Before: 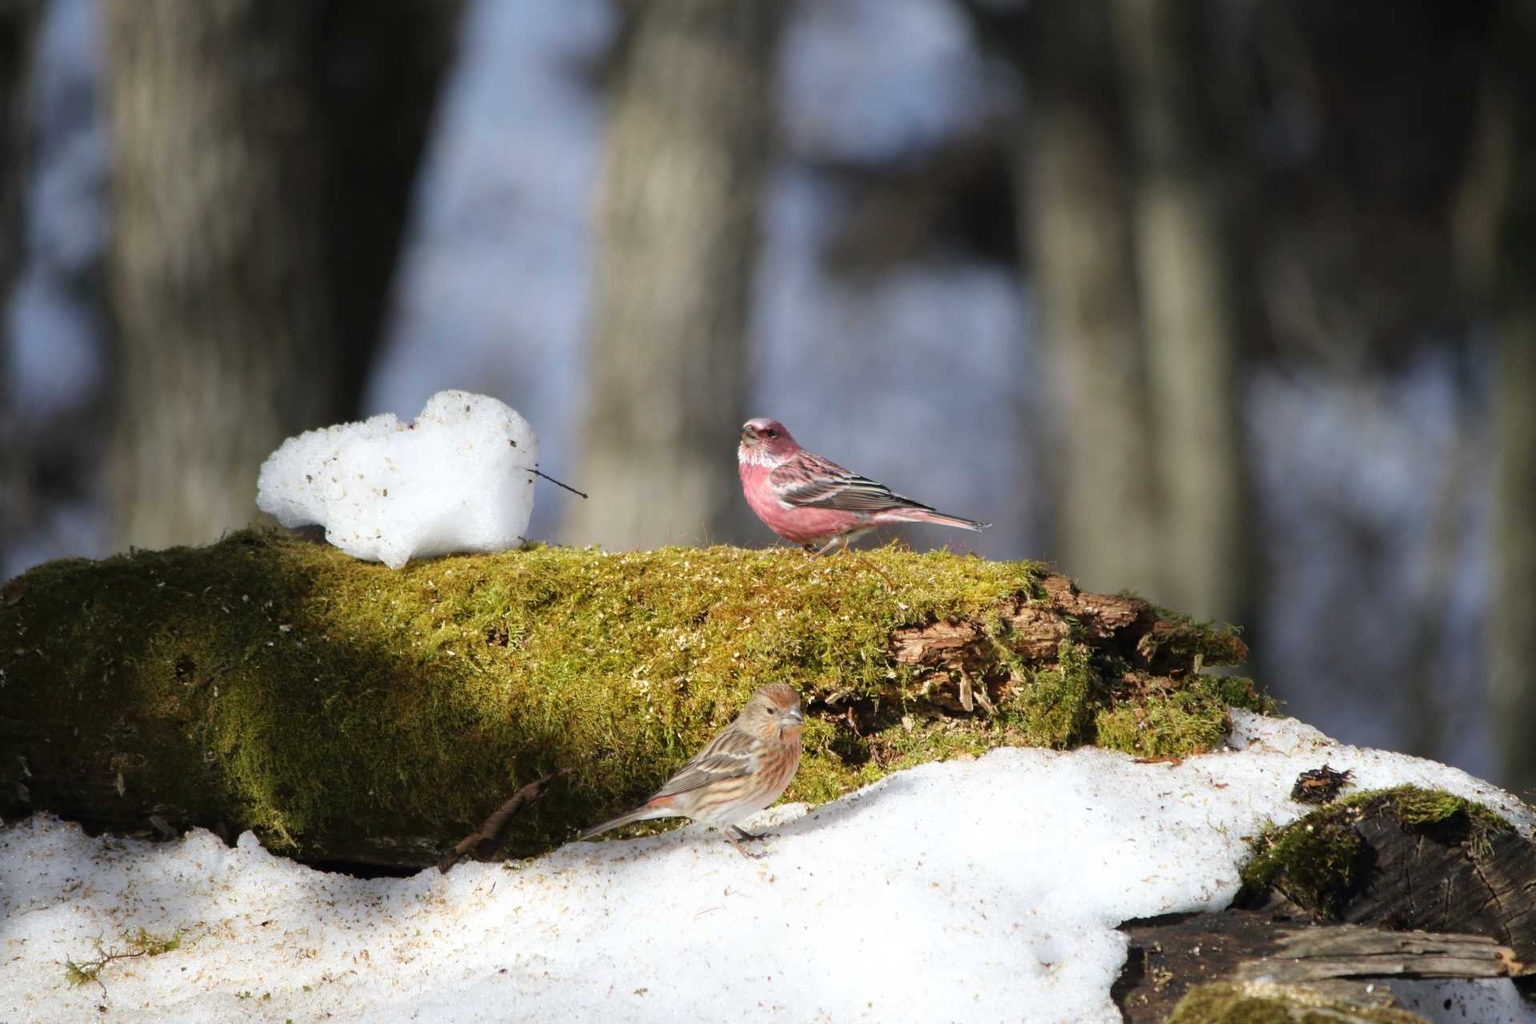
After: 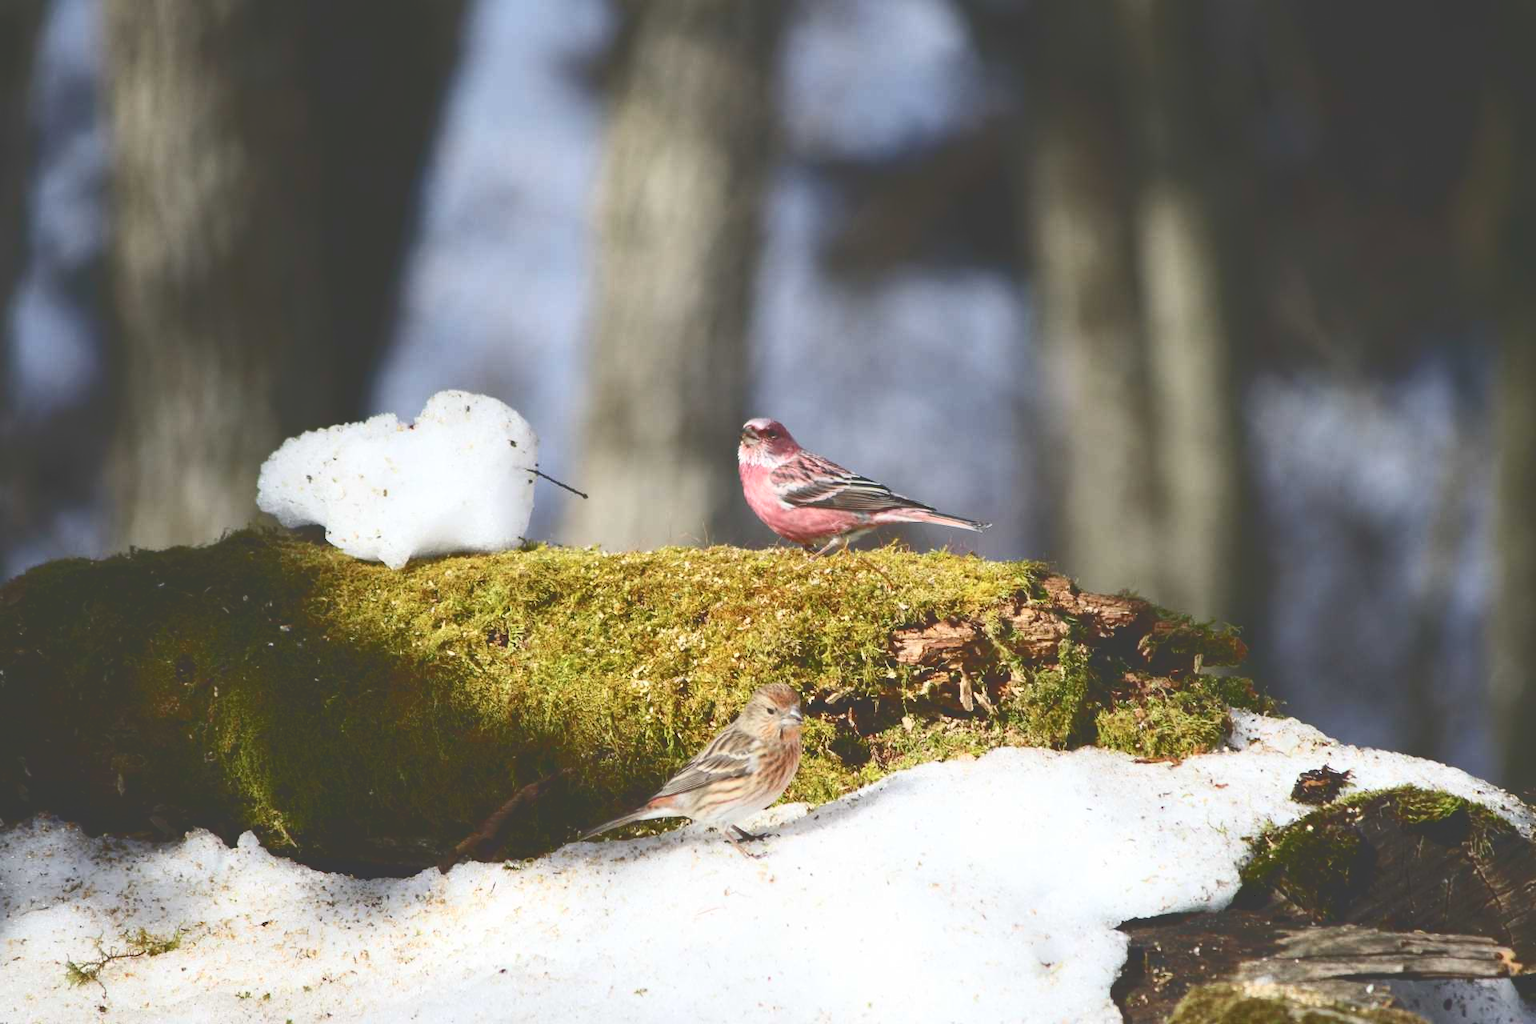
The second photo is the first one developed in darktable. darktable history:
tone curve: curves: ch0 [(0, 0) (0.003, 0.24) (0.011, 0.24) (0.025, 0.24) (0.044, 0.244) (0.069, 0.244) (0.1, 0.252) (0.136, 0.264) (0.177, 0.274) (0.224, 0.284) (0.277, 0.313) (0.335, 0.361) (0.399, 0.415) (0.468, 0.498) (0.543, 0.595) (0.623, 0.695) (0.709, 0.793) (0.801, 0.883) (0.898, 0.942) (1, 1)], color space Lab, independent channels, preserve colors none
